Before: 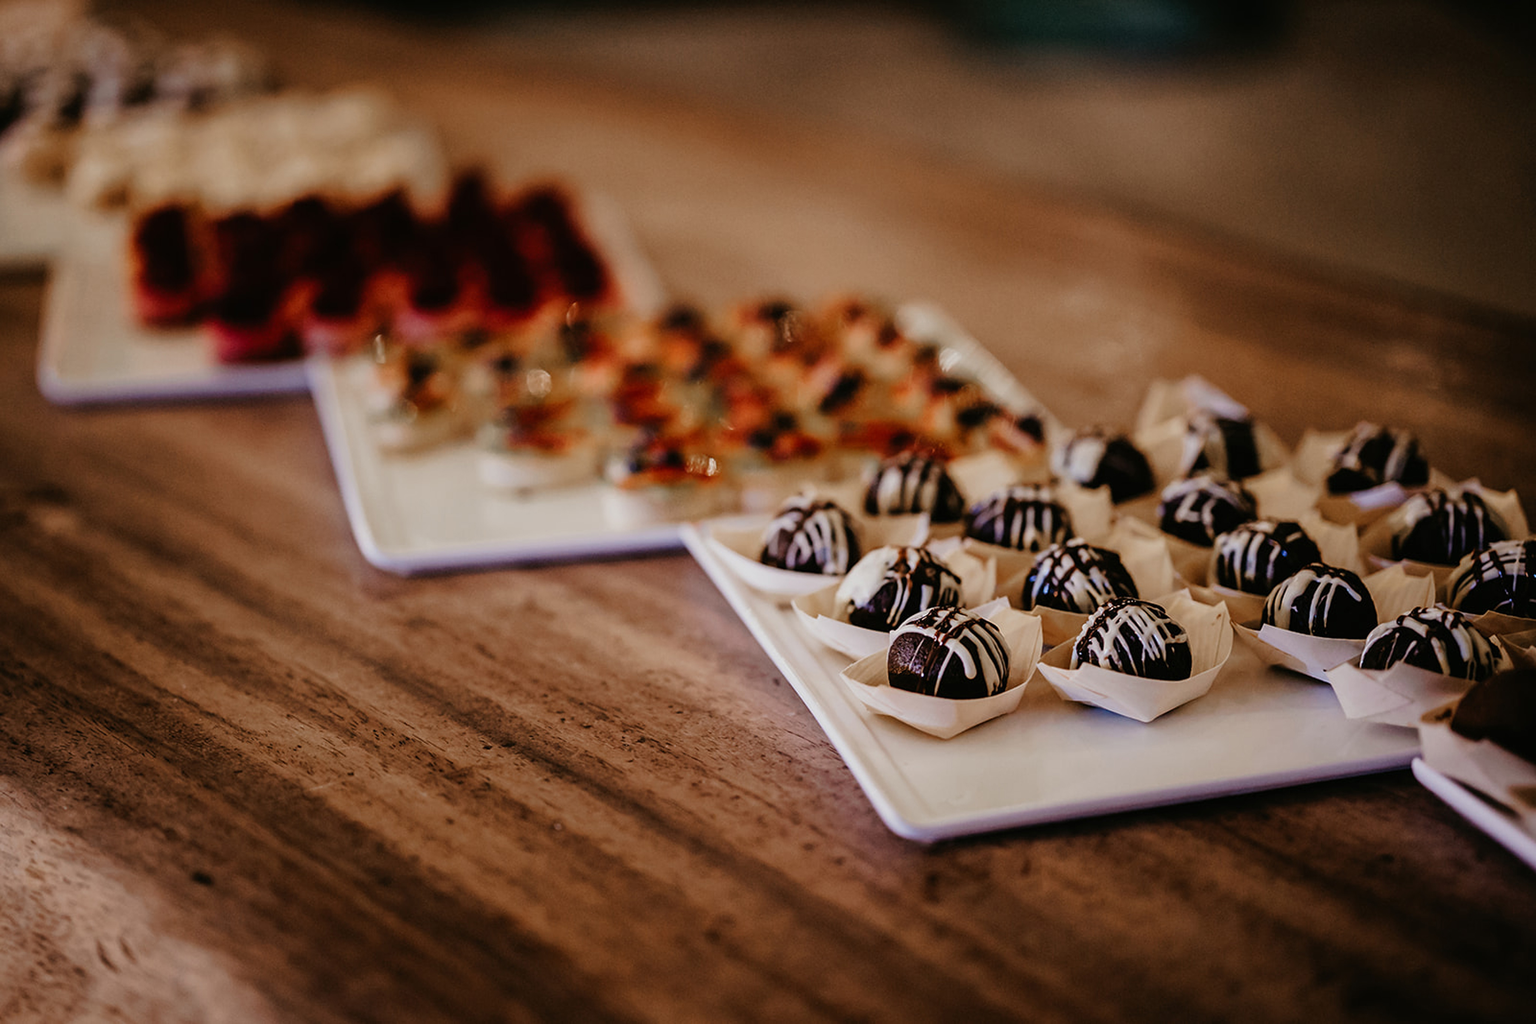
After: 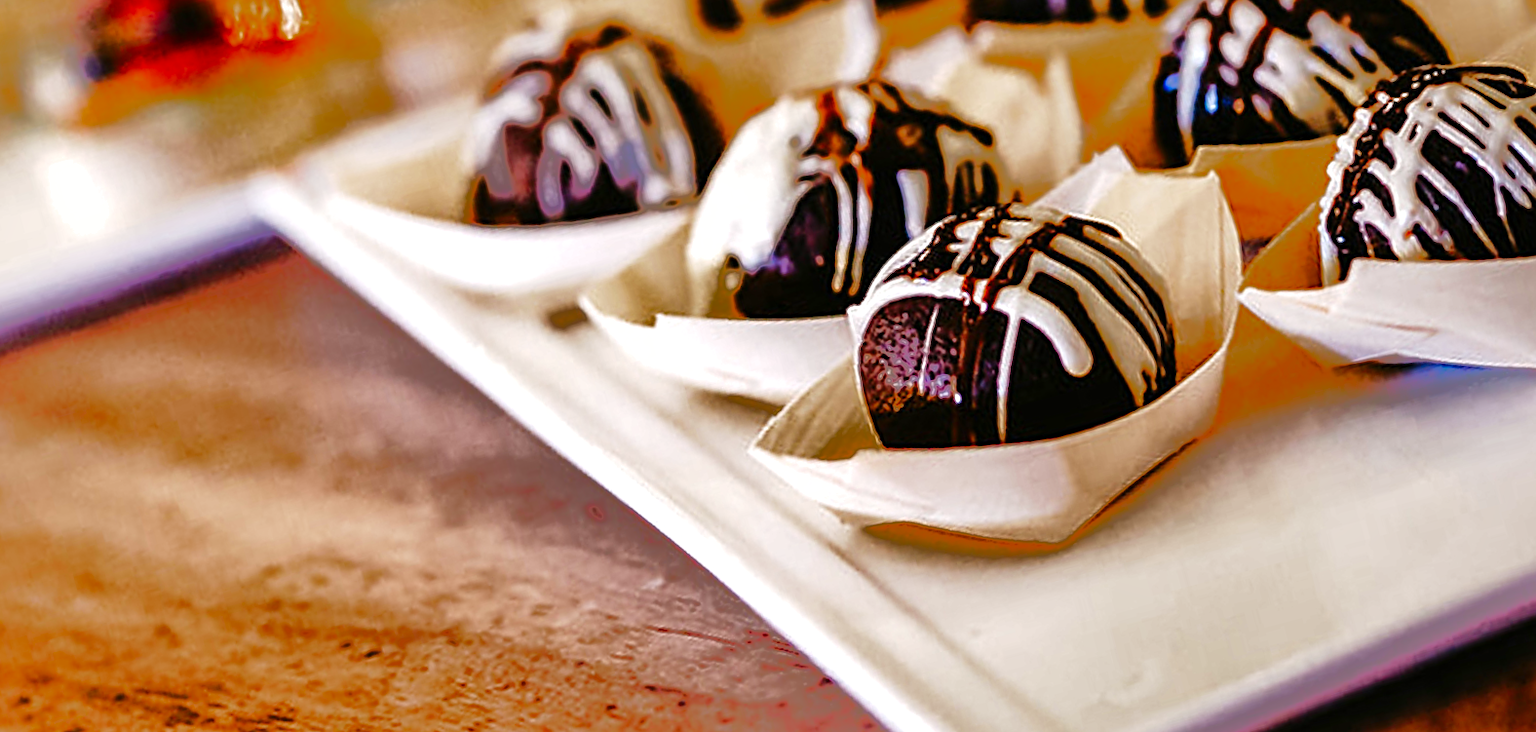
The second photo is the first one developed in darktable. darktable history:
crop: left 37.221%, top 45.169%, right 20.63%, bottom 13.777%
base curve: curves: ch0 [(0, 0) (0.032, 0.025) (0.121, 0.166) (0.206, 0.329) (0.605, 0.79) (1, 1)], preserve colors none
exposure: exposure 0.77 EV, compensate highlight preservation false
color balance rgb: perceptual saturation grading › global saturation 20%, perceptual saturation grading › highlights -25%, perceptual saturation grading › shadows 25%
rotate and perspective: rotation -14.8°, crop left 0.1, crop right 0.903, crop top 0.25, crop bottom 0.748
sharpen: radius 0.969, amount 0.604
shadows and highlights: shadows -19.91, highlights -73.15
